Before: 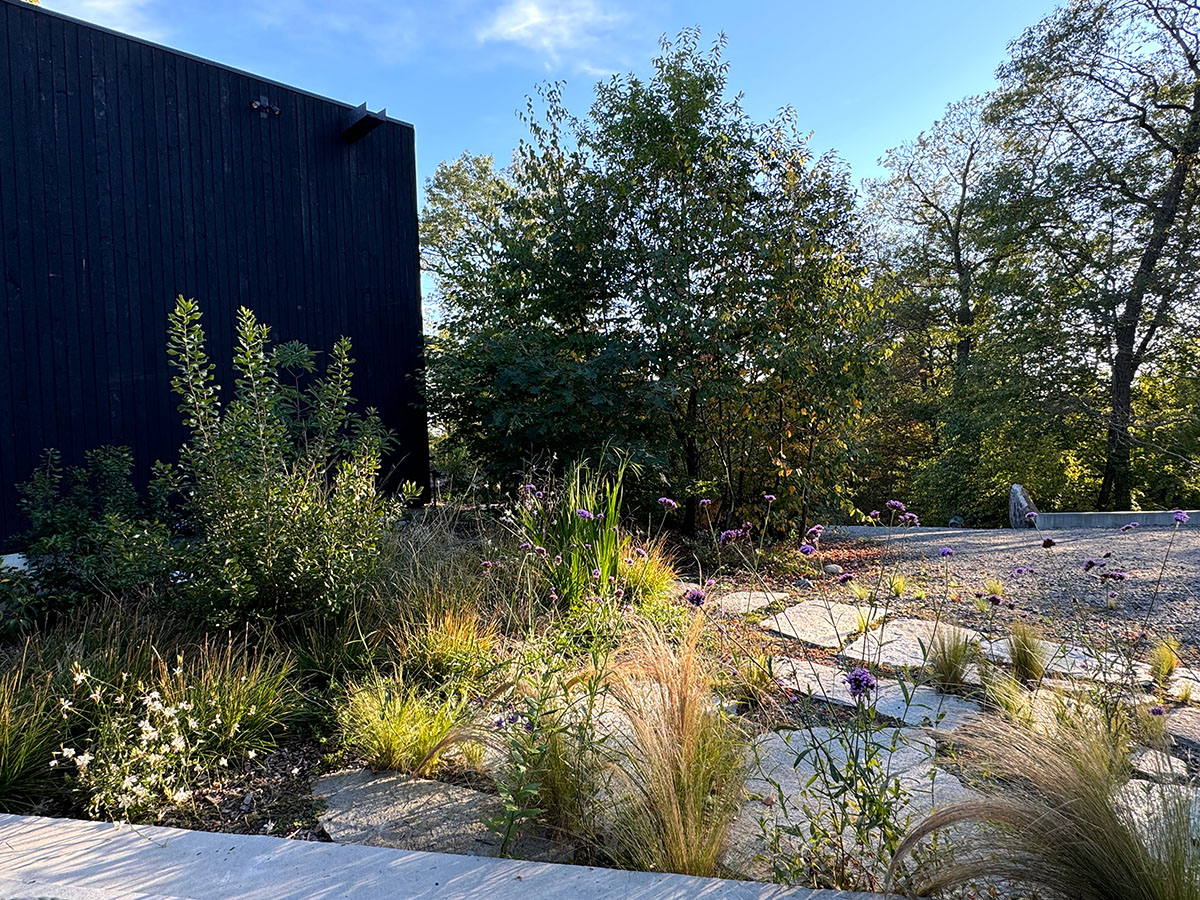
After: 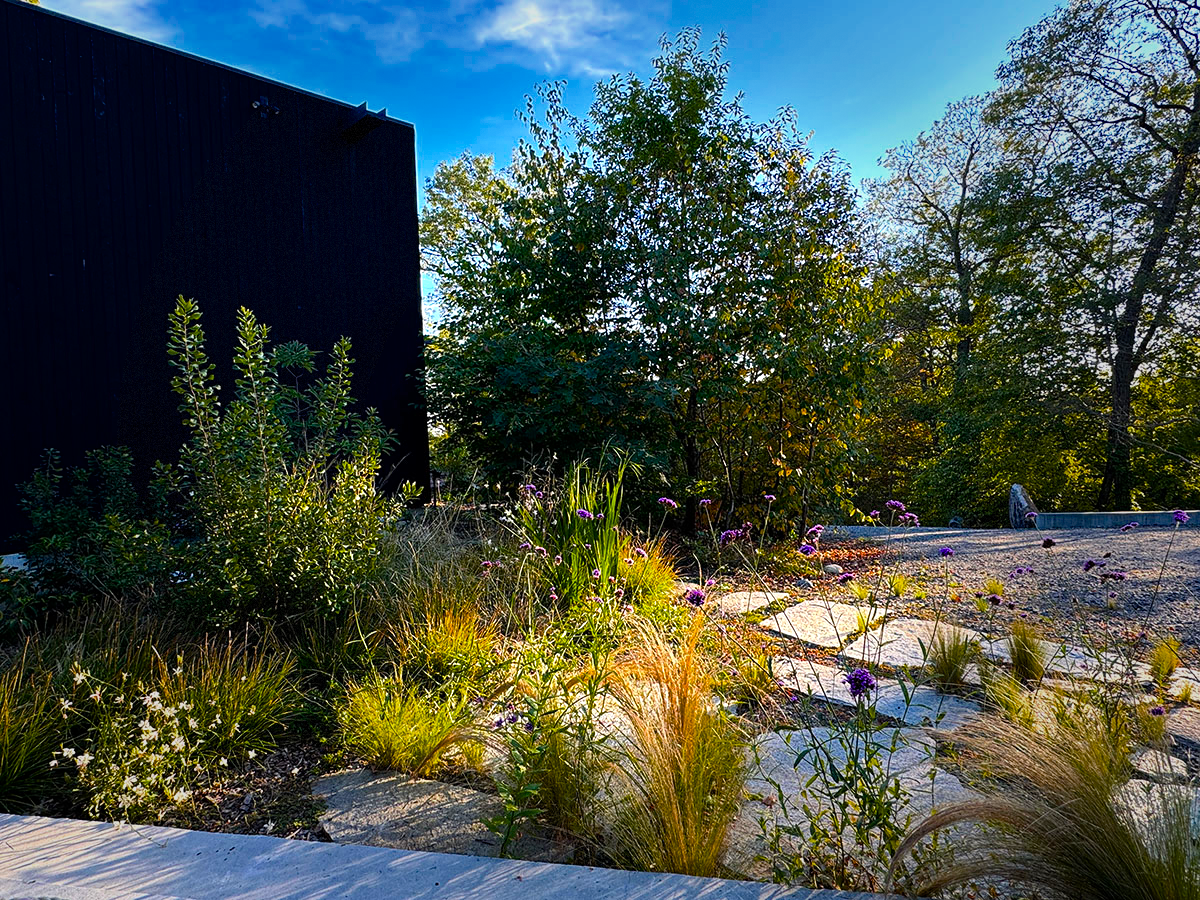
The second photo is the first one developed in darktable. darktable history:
color balance rgb: linear chroma grading › global chroma 18.766%, perceptual saturation grading › global saturation 30.101%, perceptual brilliance grading › global brilliance 1.822%, perceptual brilliance grading › highlights 8.381%, perceptual brilliance grading › shadows -3.934%, saturation formula JzAzBz (2021)
vignetting: fall-off start 39.95%, fall-off radius 40.73%, brightness -0.383, saturation 0.017, dithering 8-bit output, unbound false
tone equalizer: on, module defaults
